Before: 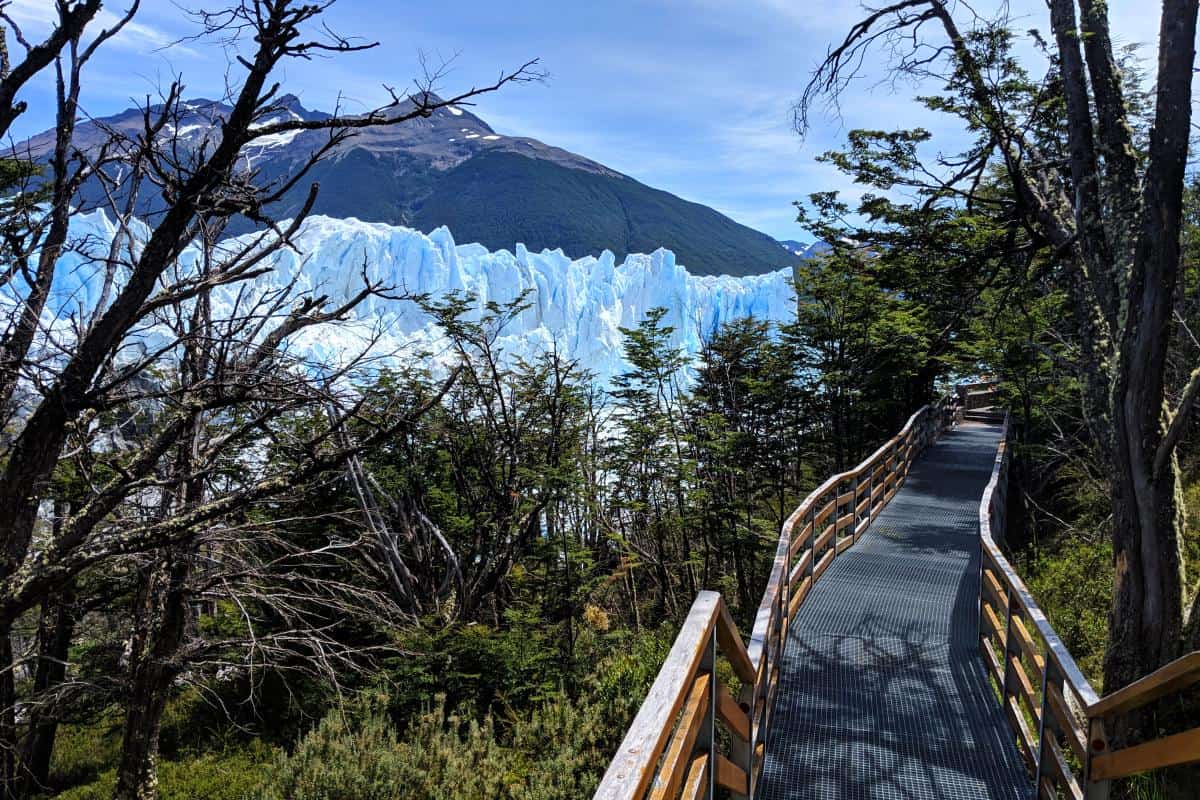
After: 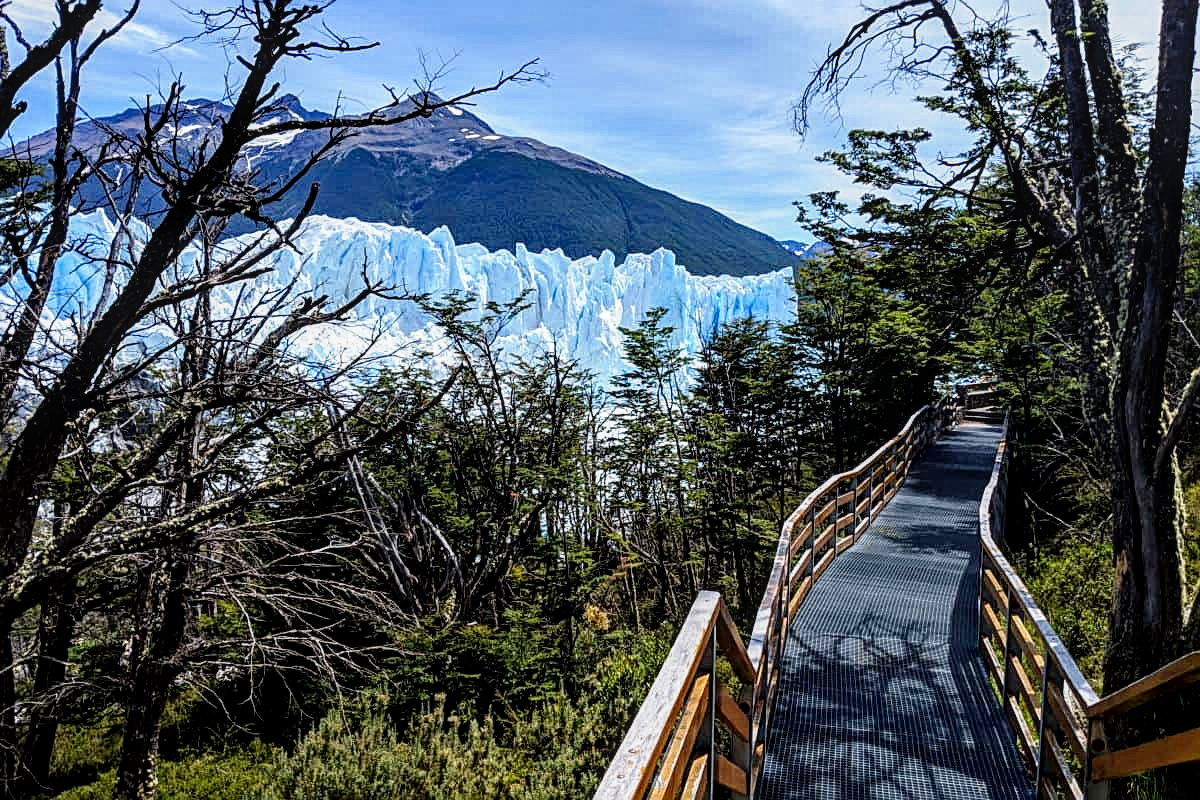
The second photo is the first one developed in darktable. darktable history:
sharpen: radius 2.206, amount 0.383, threshold 0.027
filmic rgb: black relative exposure -12.07 EV, white relative exposure 2.82 EV, threshold 5.96 EV, target black luminance 0%, hardness 8.02, latitude 70.74%, contrast 1.139, highlights saturation mix 10.84%, shadows ↔ highlights balance -0.388%, add noise in highlights 0.001, preserve chrominance no, color science v3 (2019), use custom middle-gray values true, contrast in highlights soft, enable highlight reconstruction true
local contrast: on, module defaults
exposure: exposure 0.195 EV, compensate highlight preservation false
